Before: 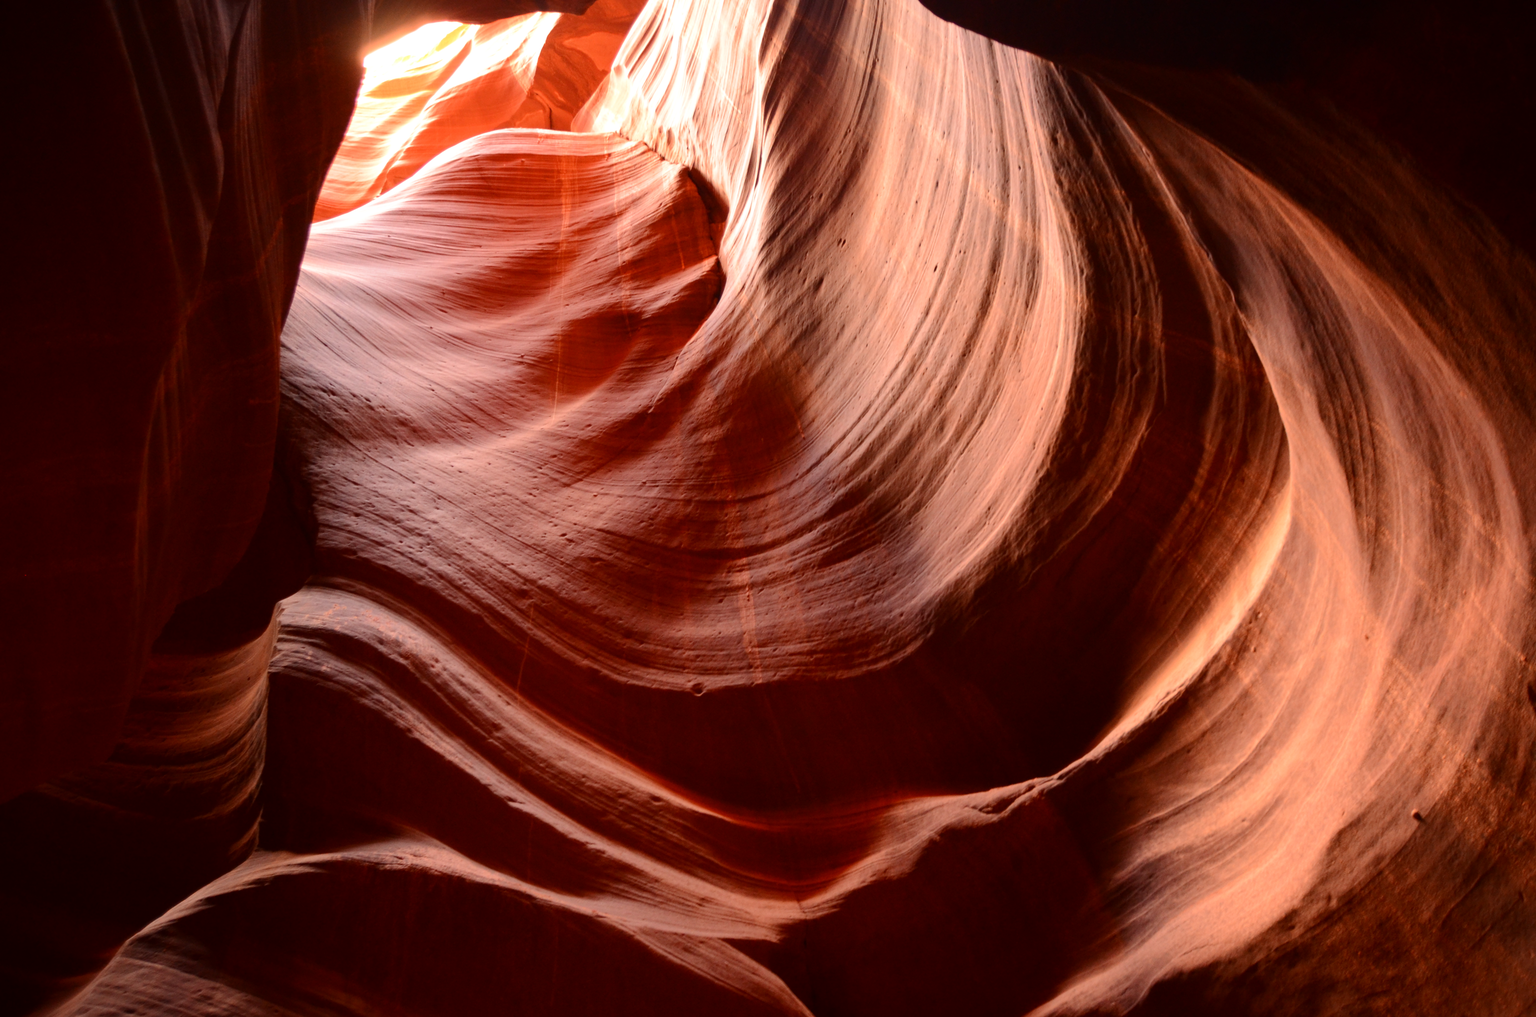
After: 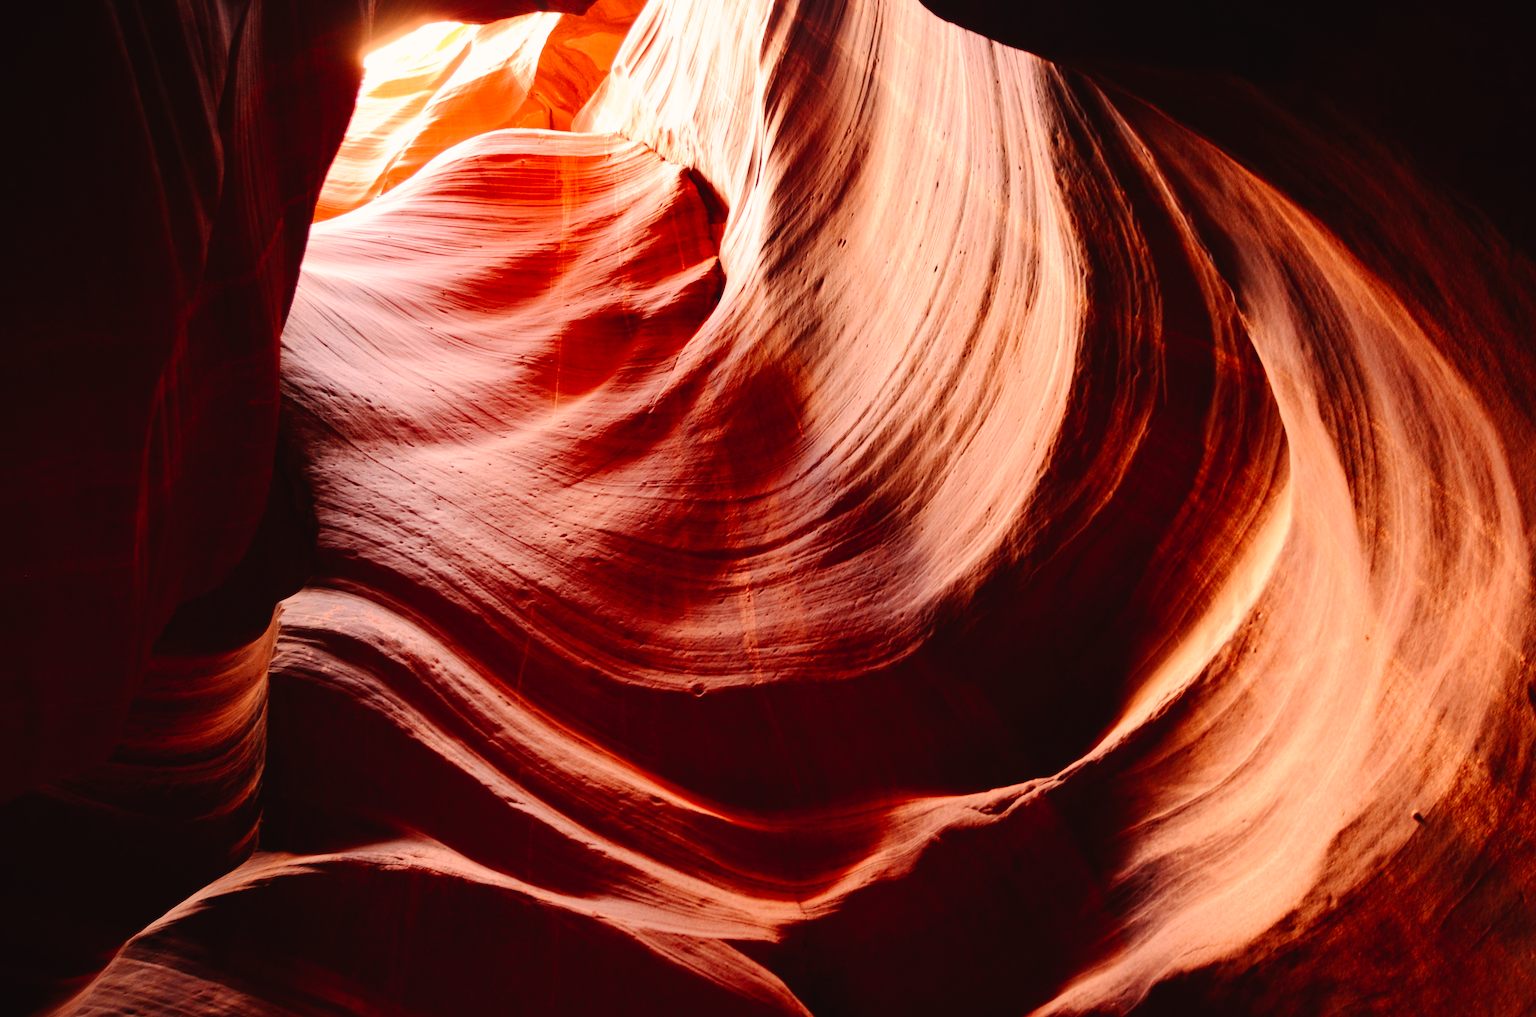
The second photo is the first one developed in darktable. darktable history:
color correction: highlights a* 6.02, highlights b* 4.84
tone curve: curves: ch0 [(0, 0.023) (0.087, 0.065) (0.184, 0.168) (0.45, 0.54) (0.57, 0.683) (0.722, 0.825) (0.877, 0.948) (1, 1)]; ch1 [(0, 0) (0.388, 0.369) (0.44, 0.44) (0.489, 0.481) (0.534, 0.551) (0.657, 0.659) (1, 1)]; ch2 [(0, 0) (0.353, 0.317) (0.408, 0.427) (0.472, 0.46) (0.5, 0.496) (0.537, 0.539) (0.576, 0.592) (0.625, 0.631) (1, 1)], preserve colors none
